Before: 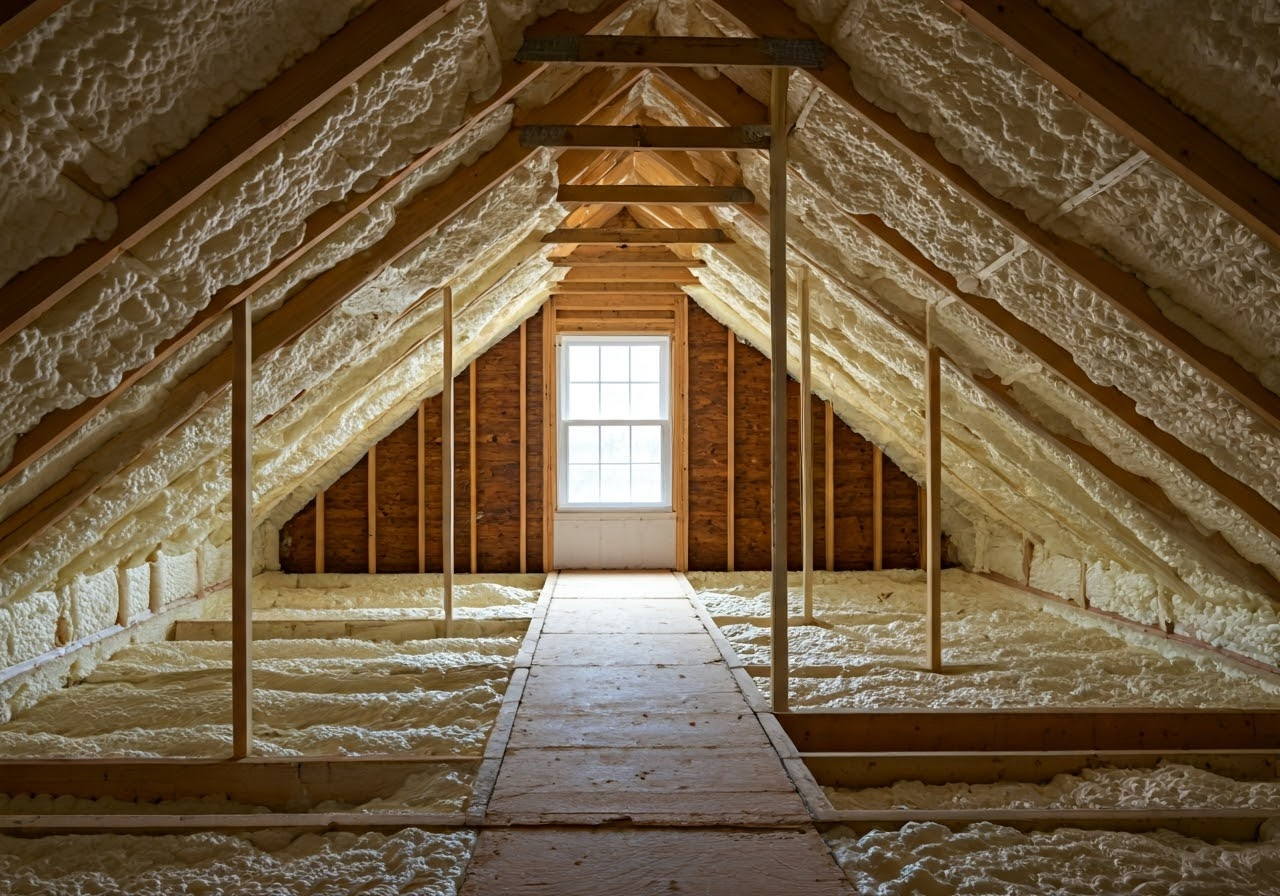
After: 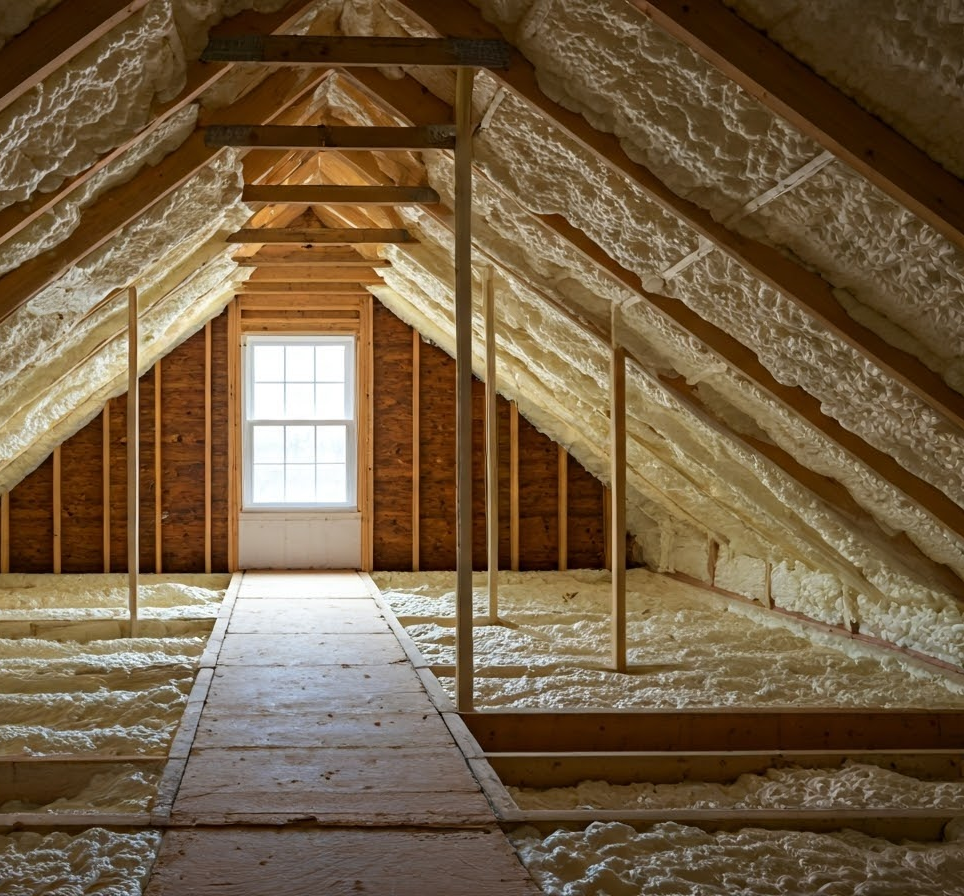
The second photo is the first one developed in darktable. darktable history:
crop and rotate: left 24.653%
